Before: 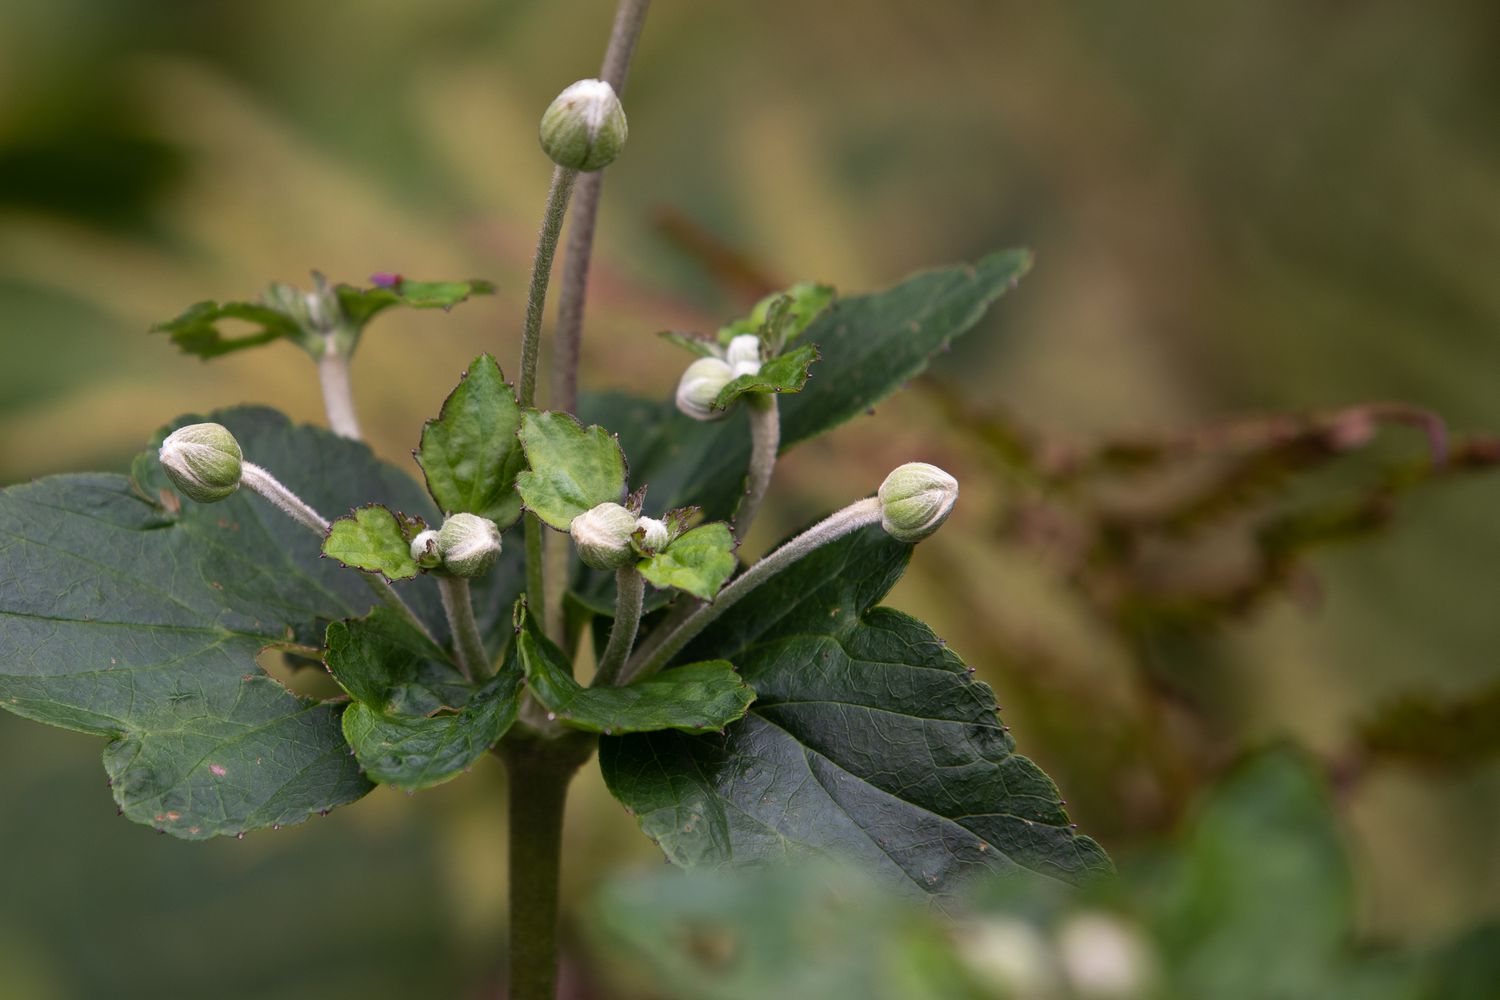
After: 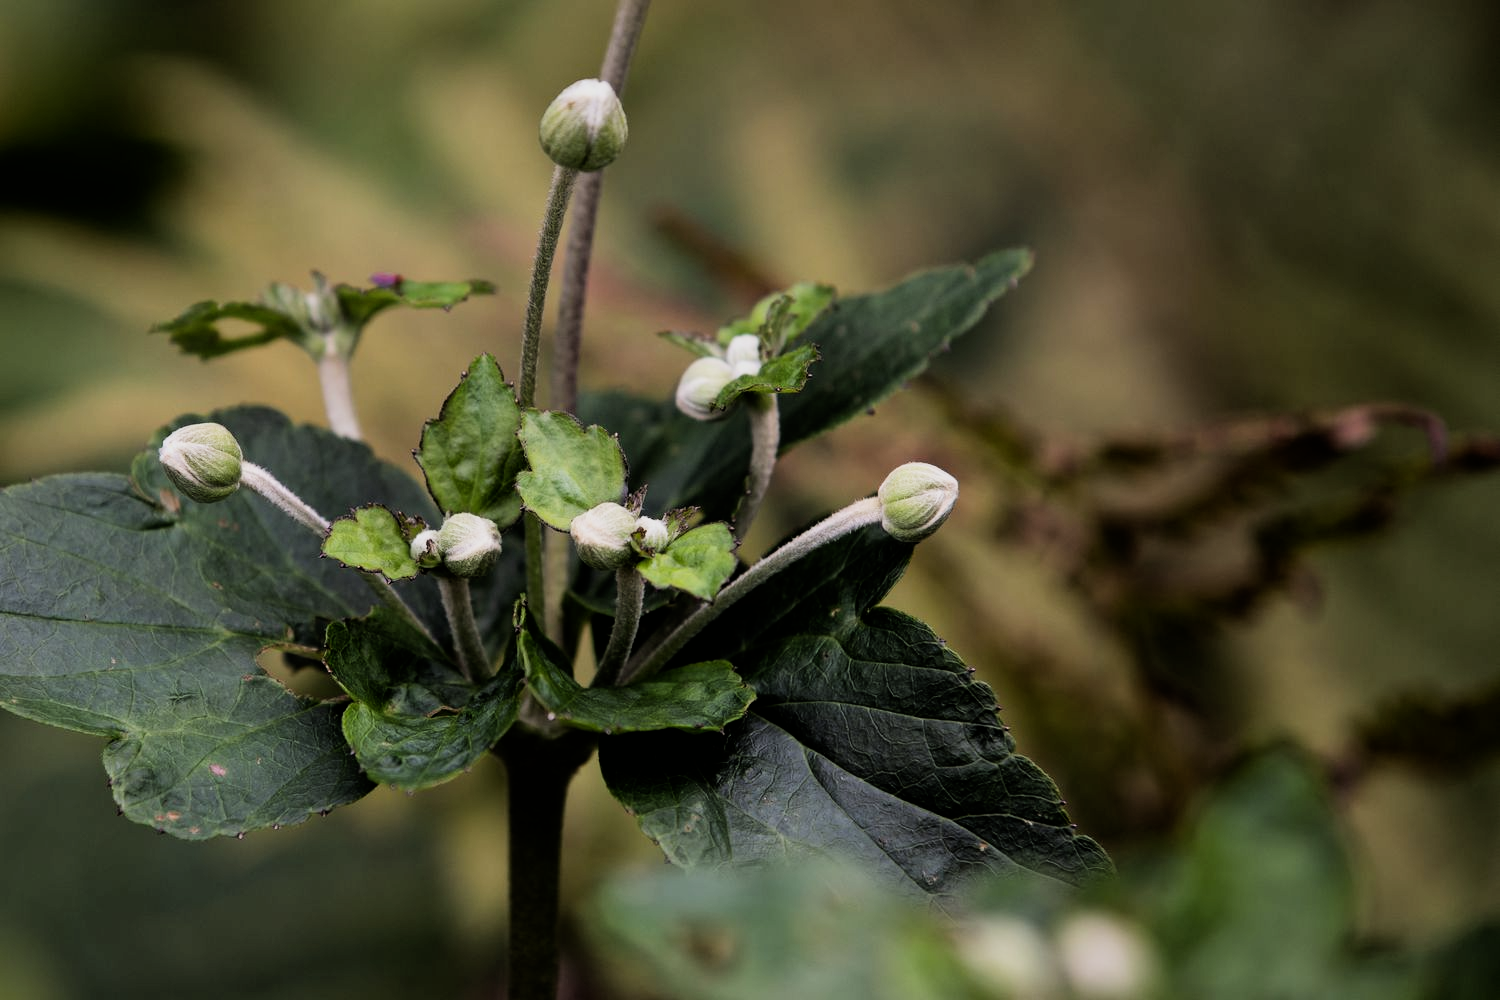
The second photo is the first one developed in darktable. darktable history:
filmic rgb: black relative exposure -5.13 EV, white relative exposure 3.97 EV, hardness 2.88, contrast 1.407, highlights saturation mix -31.22%
